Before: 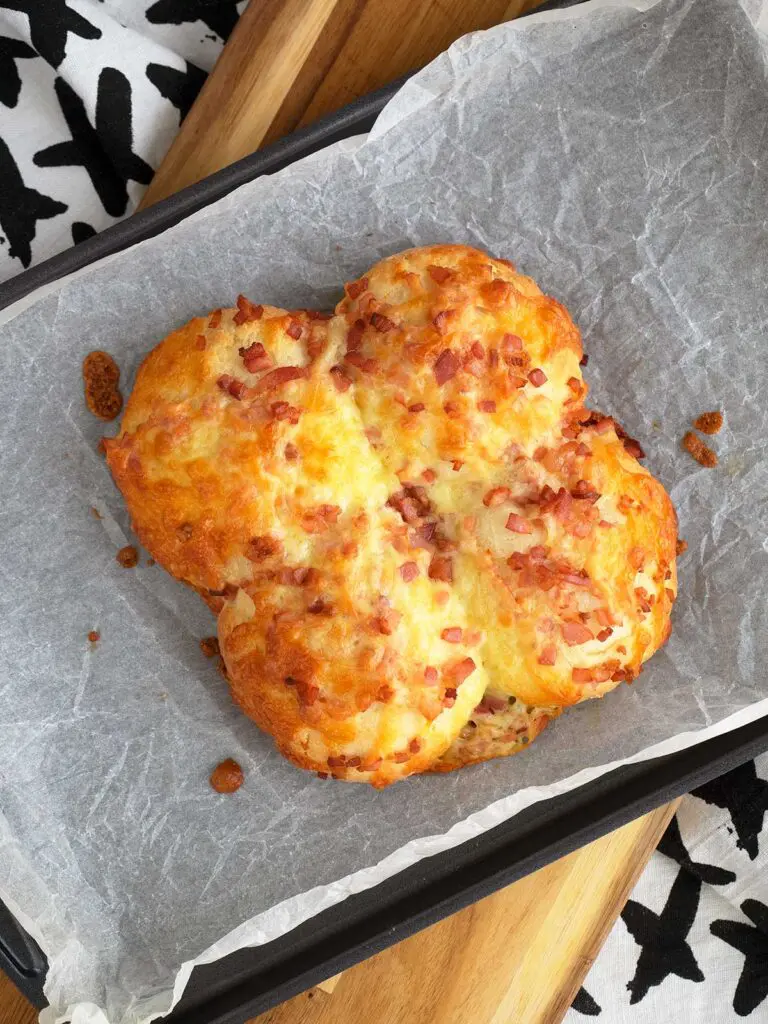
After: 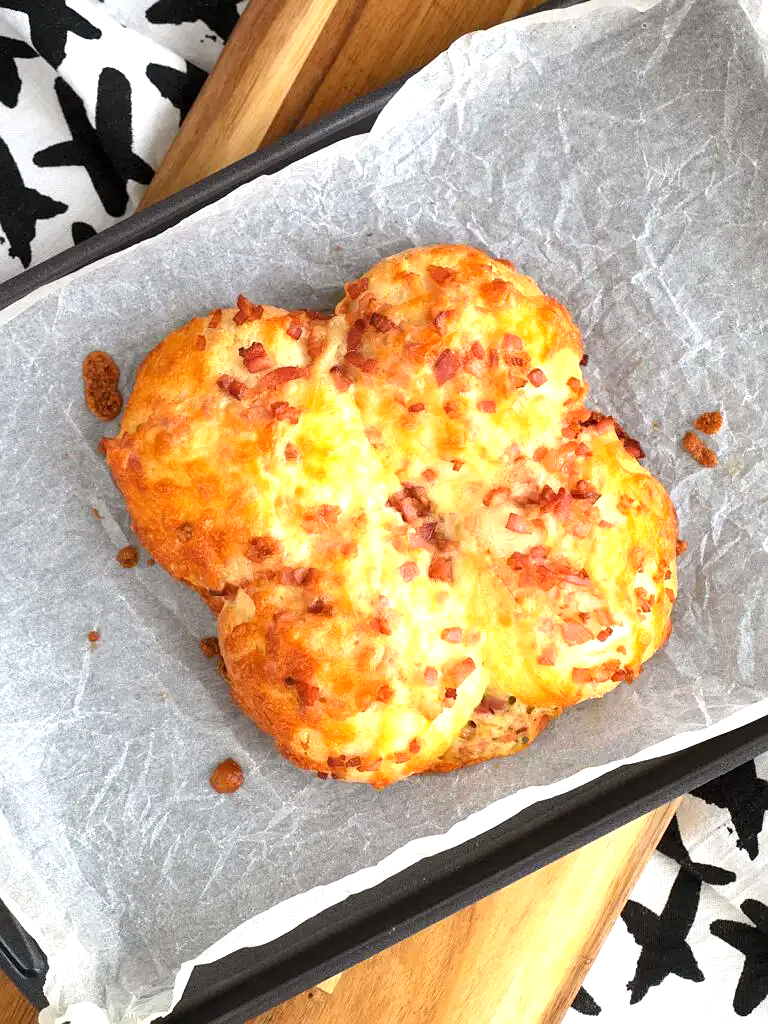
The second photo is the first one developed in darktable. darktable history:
exposure: exposure 0.766 EV, compensate highlight preservation false
sharpen: radius 1.272, amount 0.305, threshold 0
